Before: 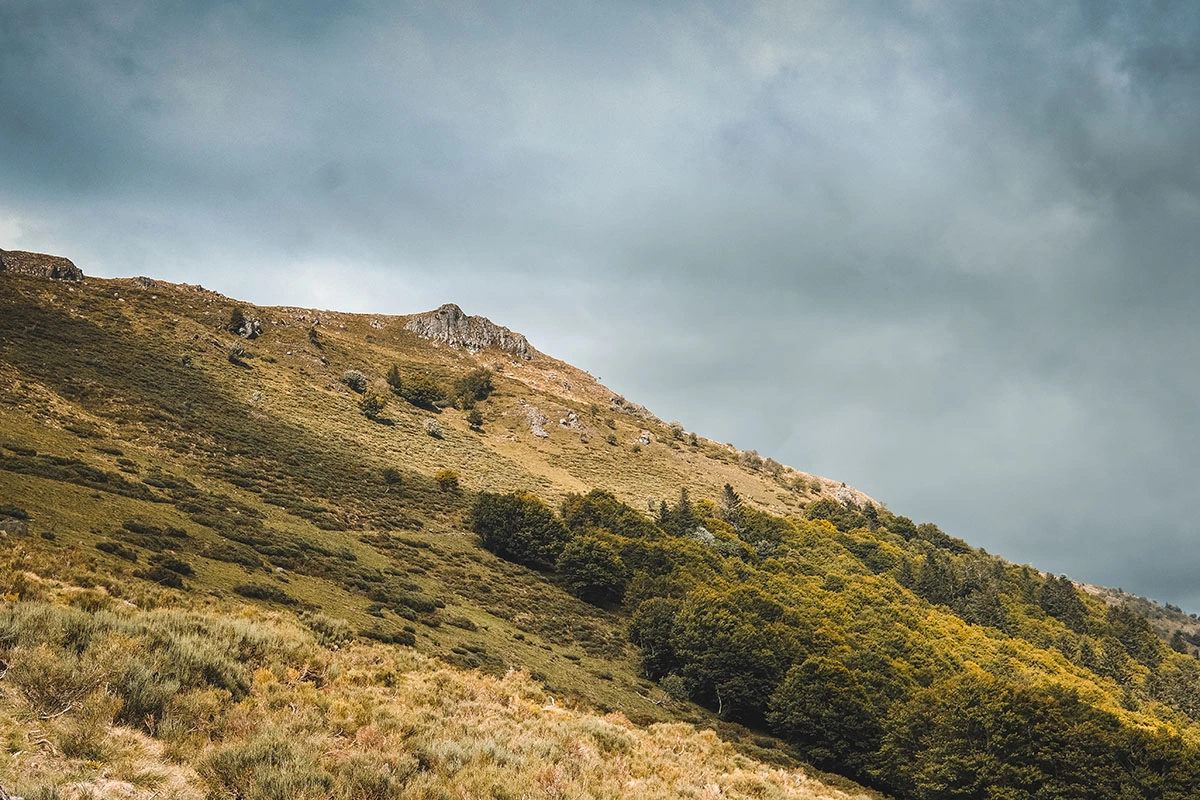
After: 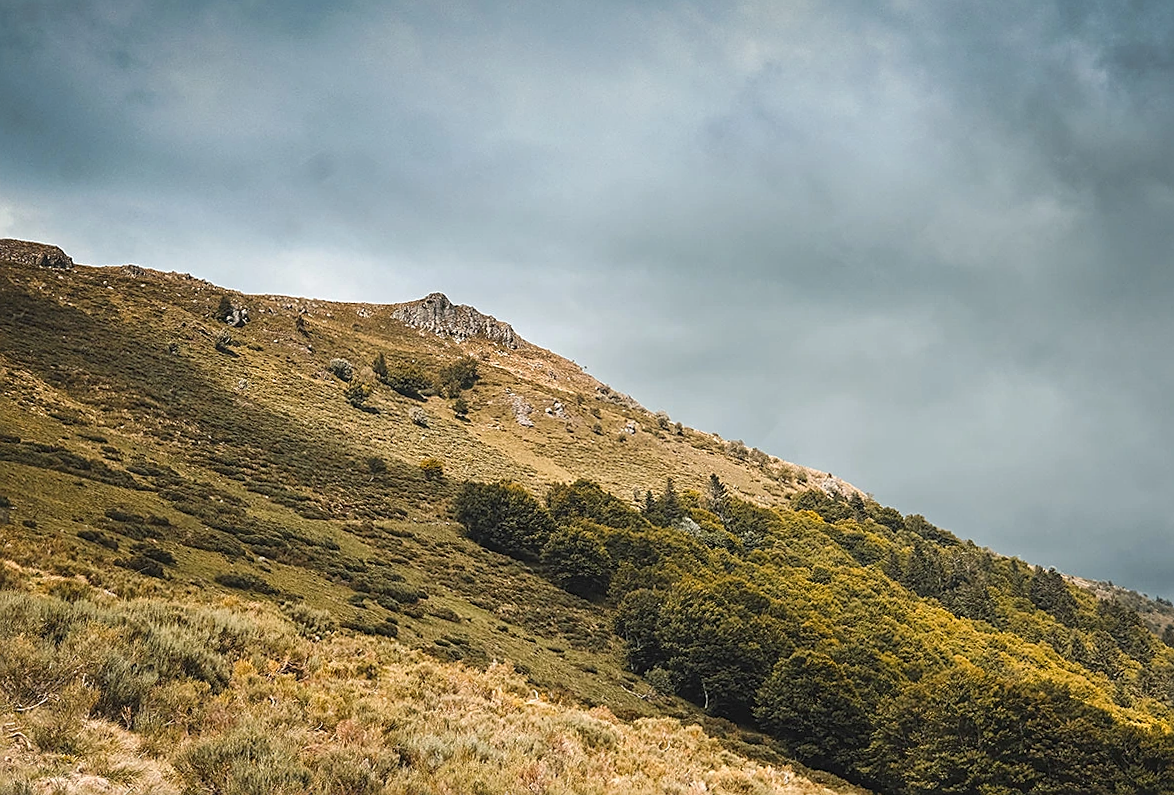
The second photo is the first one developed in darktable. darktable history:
rotate and perspective: rotation 0.226°, lens shift (vertical) -0.042, crop left 0.023, crop right 0.982, crop top 0.006, crop bottom 0.994
sharpen: on, module defaults
tone equalizer: on, module defaults
